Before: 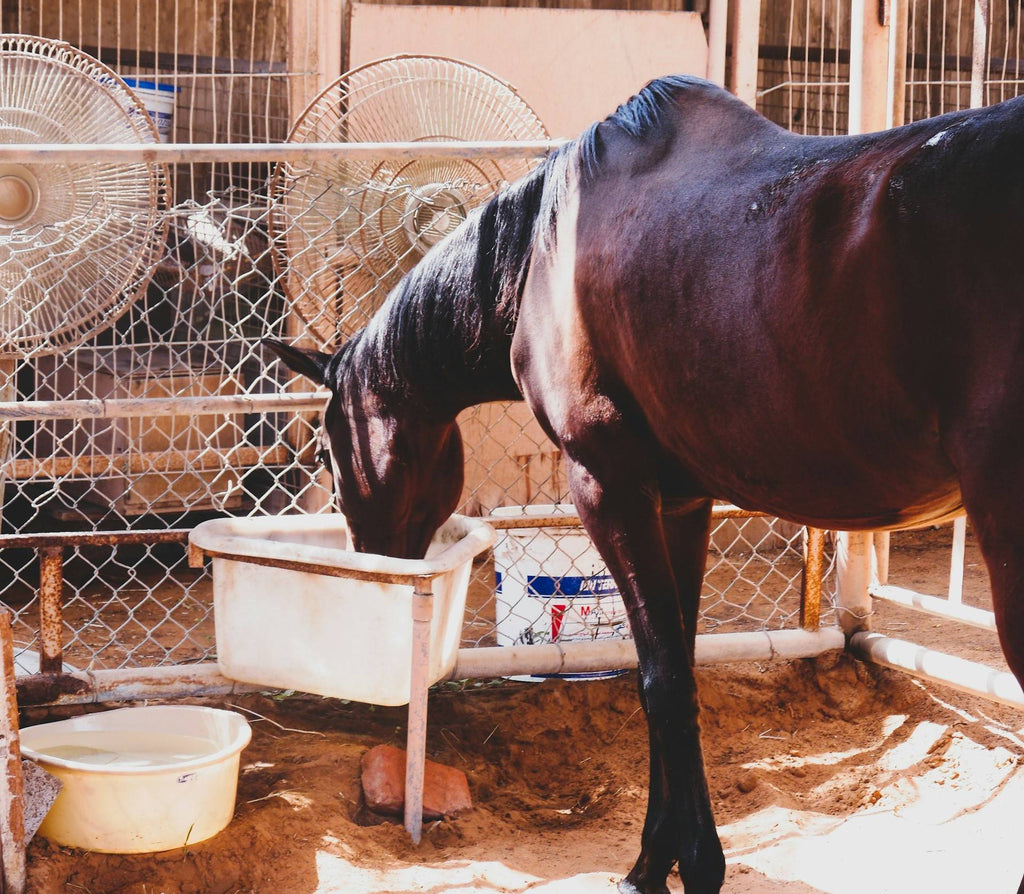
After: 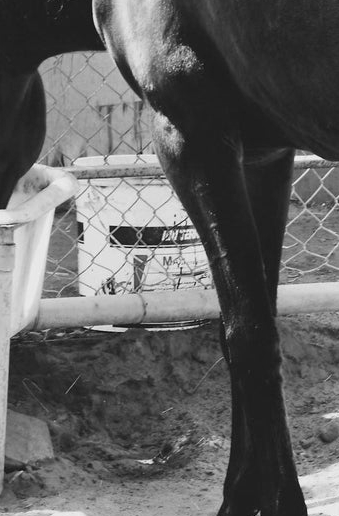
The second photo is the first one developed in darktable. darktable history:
crop: left 40.878%, top 39.176%, right 25.993%, bottom 3.081%
monochrome: on, module defaults
